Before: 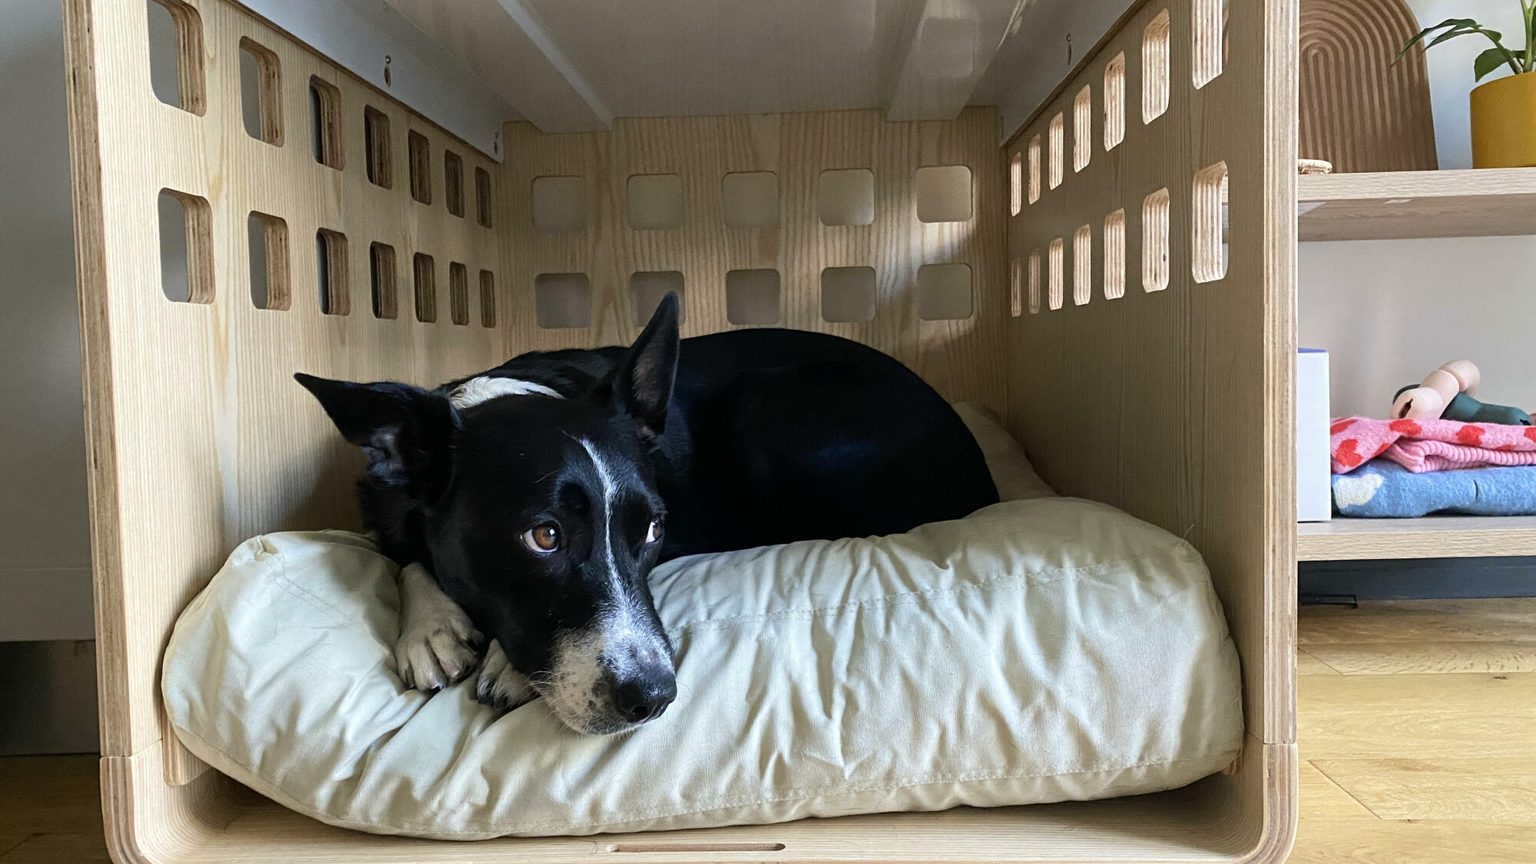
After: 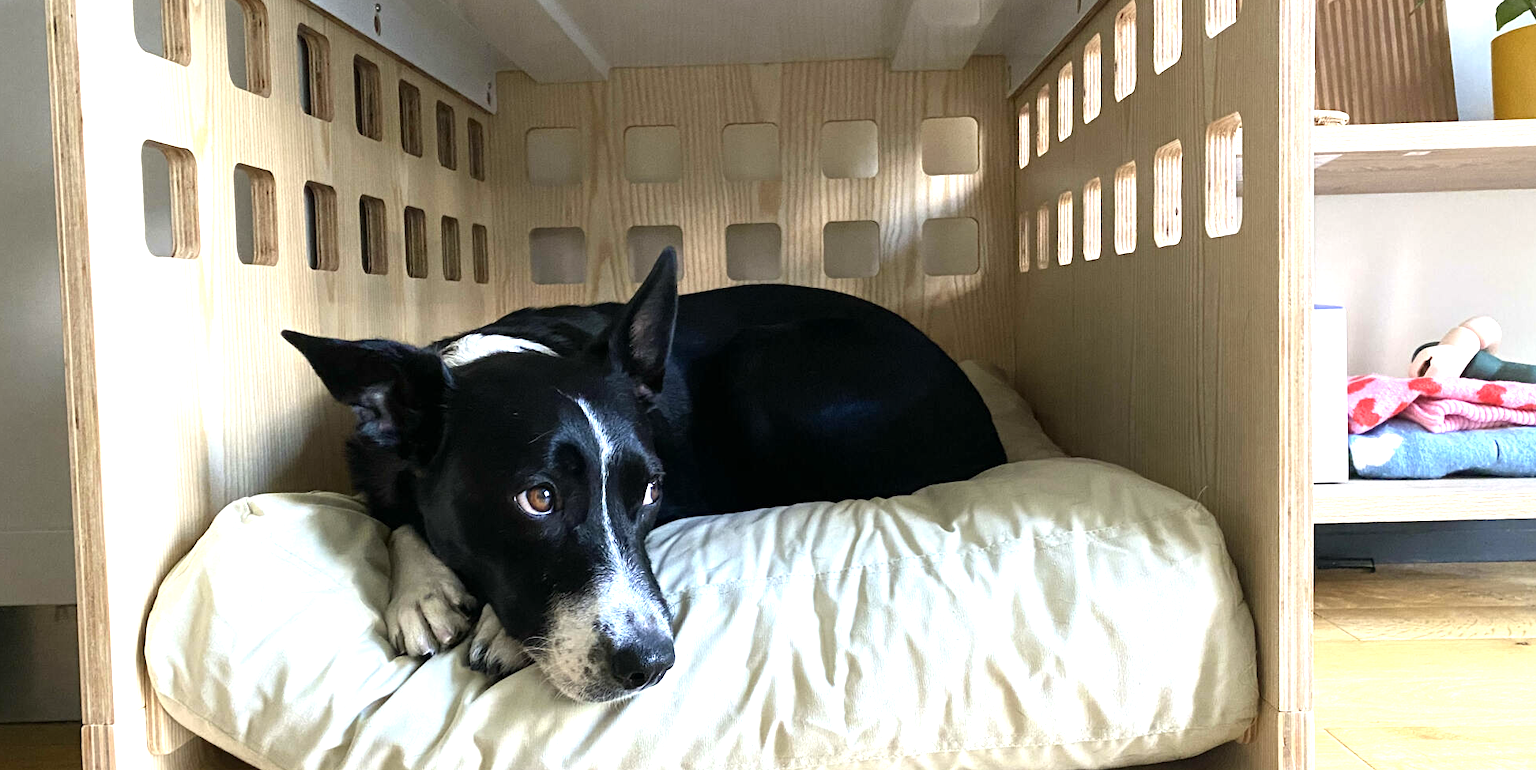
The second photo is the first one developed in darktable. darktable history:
exposure: exposure 0.209 EV, compensate exposure bias true, compensate highlight preservation false
crop: left 1.384%, top 6.09%, right 1.369%, bottom 7.189%
tone equalizer: -8 EV -0.758 EV, -7 EV -0.671 EV, -6 EV -0.571 EV, -5 EV -0.398 EV, -3 EV 0.394 EV, -2 EV 0.6 EV, -1 EV 0.691 EV, +0 EV 0.774 EV, smoothing diameter 24.98%, edges refinement/feathering 14.44, preserve details guided filter
